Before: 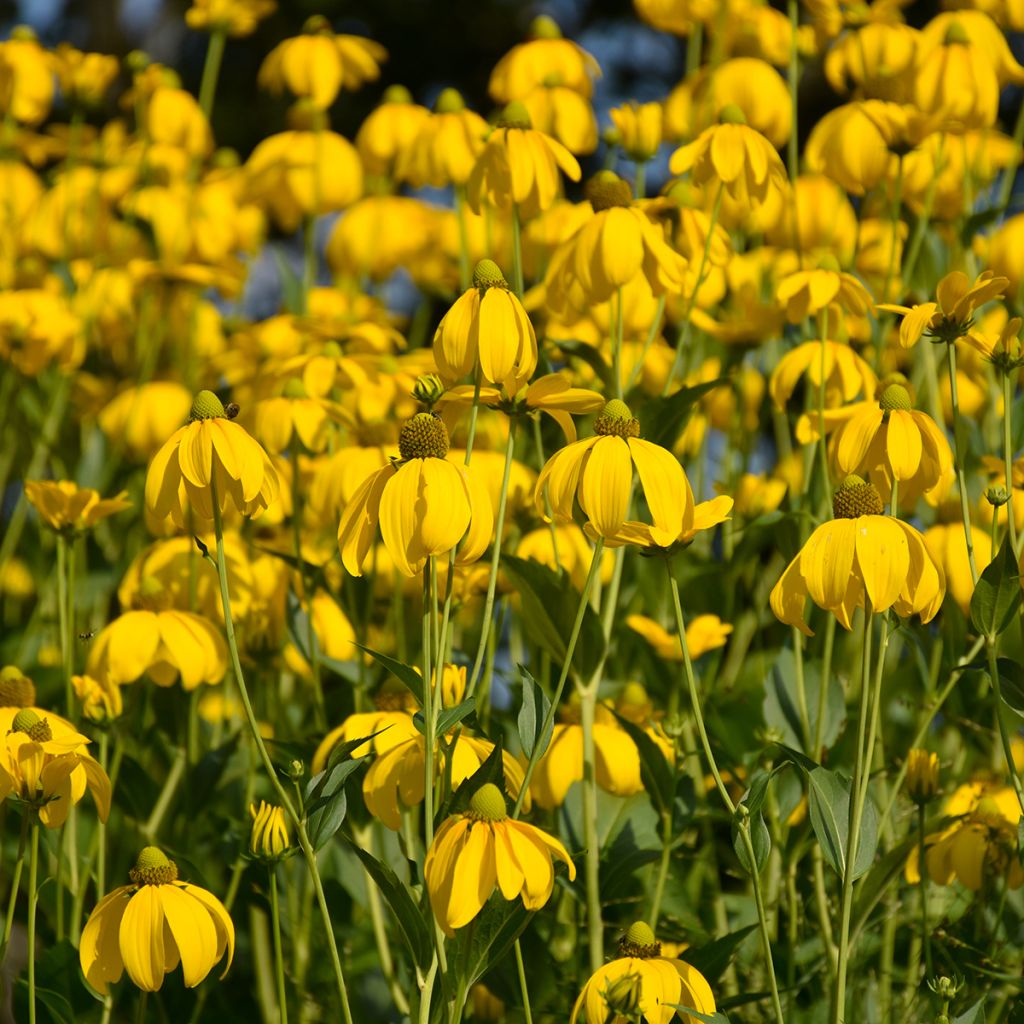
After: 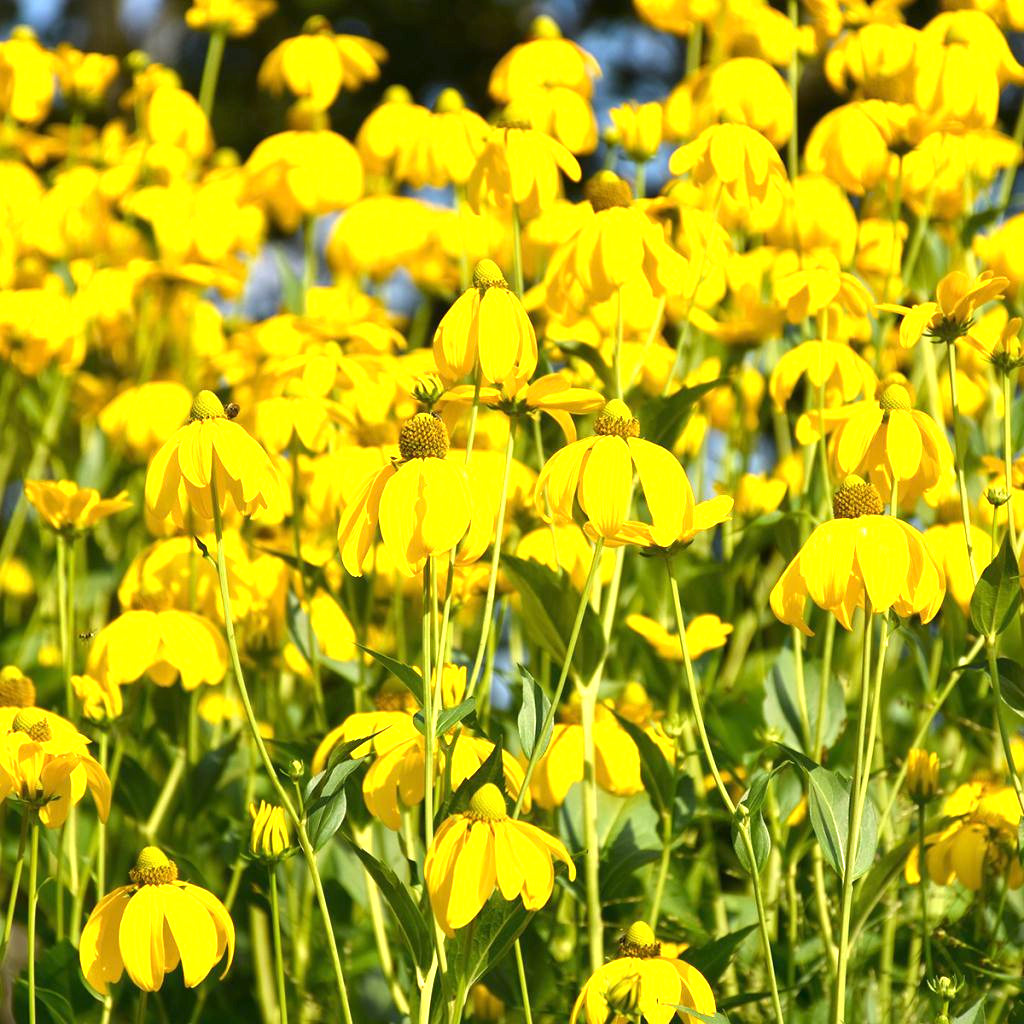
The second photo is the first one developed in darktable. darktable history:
exposure: exposure 1.476 EV, compensate highlight preservation false
